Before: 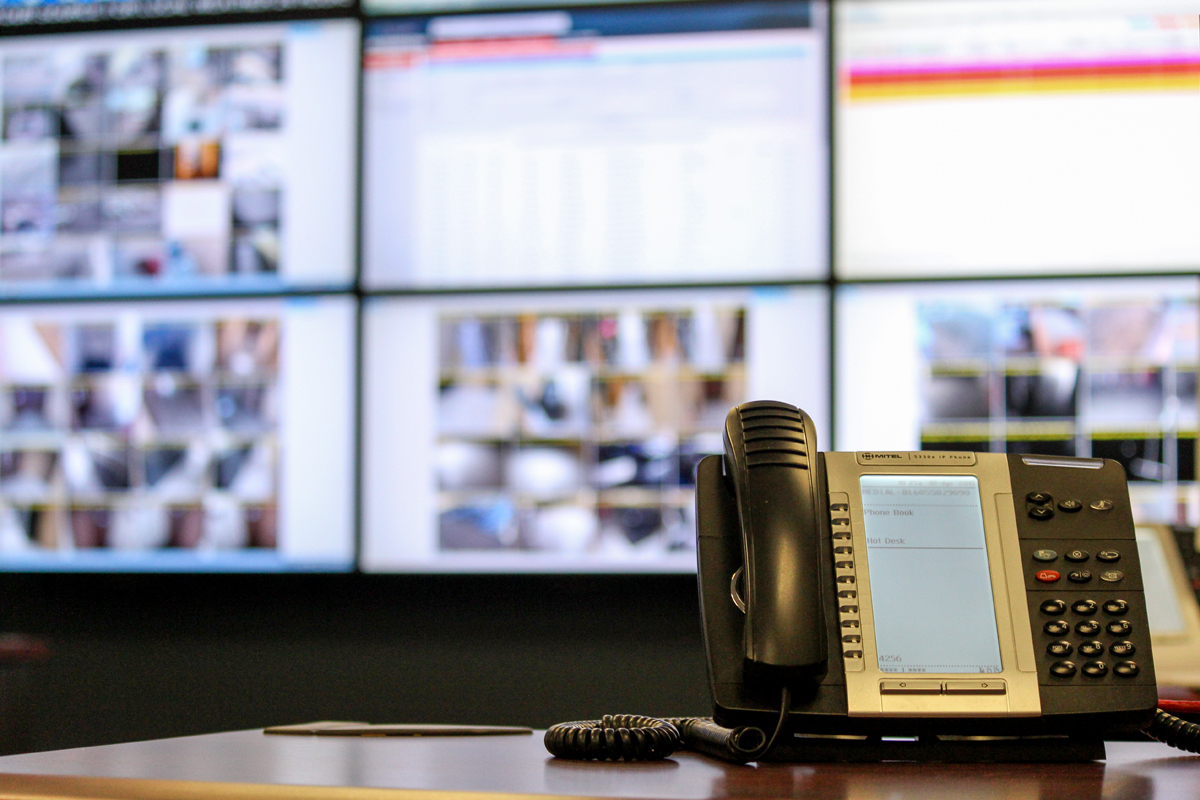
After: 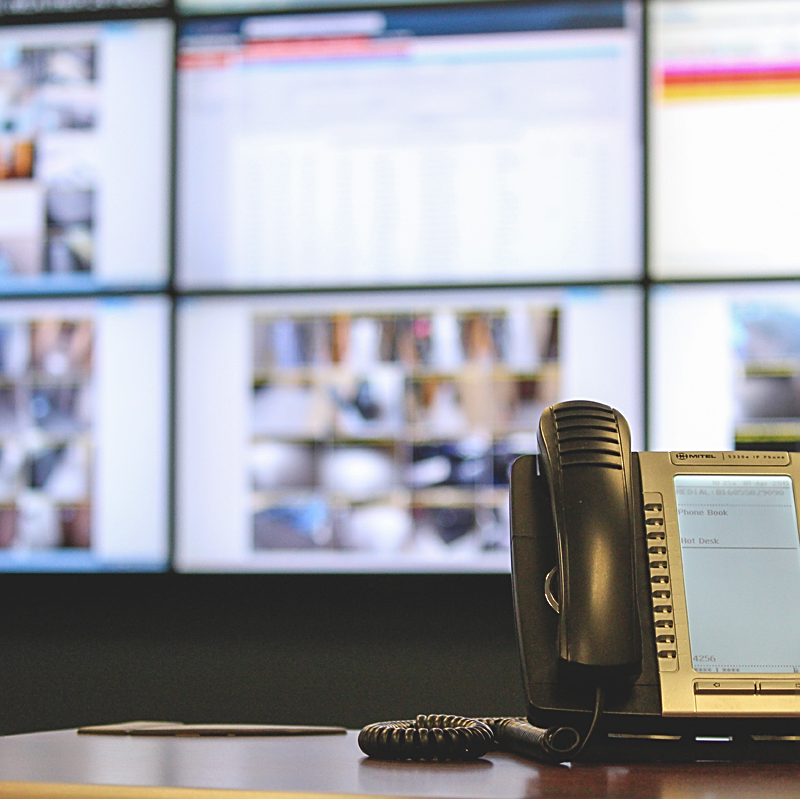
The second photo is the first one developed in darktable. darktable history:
exposure: black level correction -0.016, compensate highlight preservation false
crop and rotate: left 15.526%, right 17.763%
sharpen: on, module defaults
